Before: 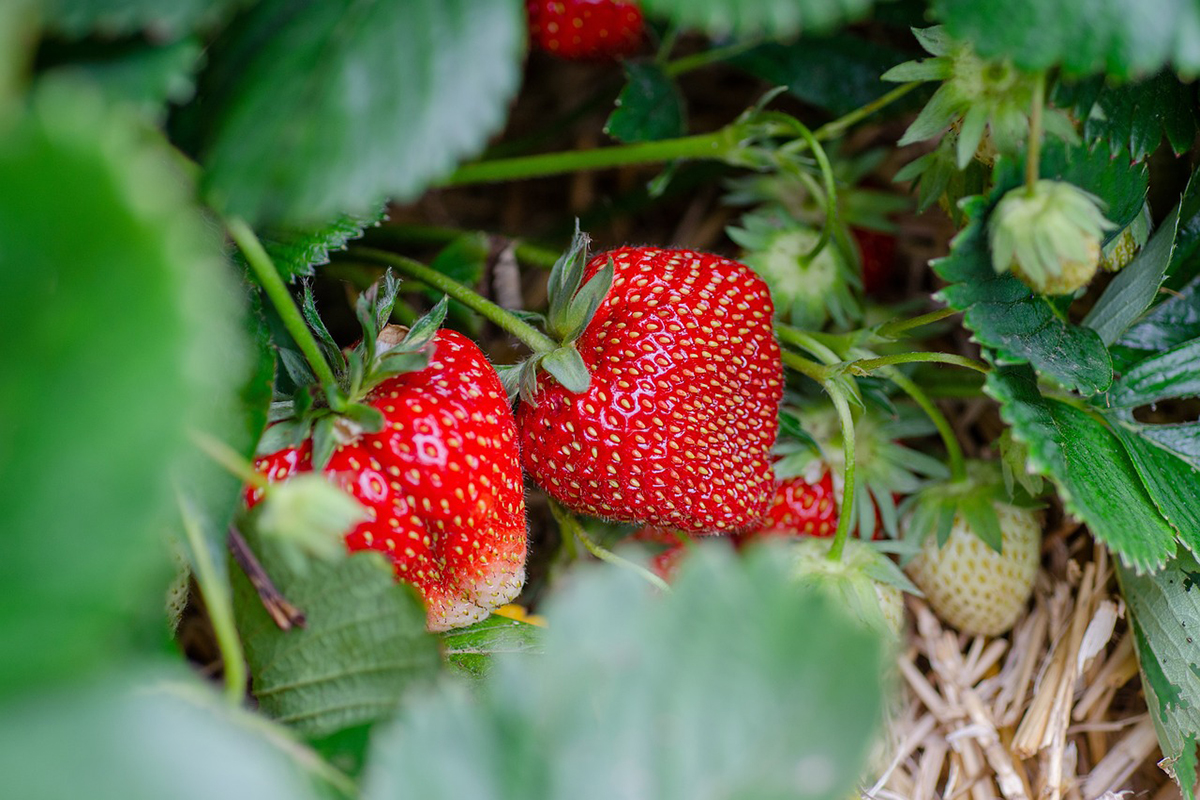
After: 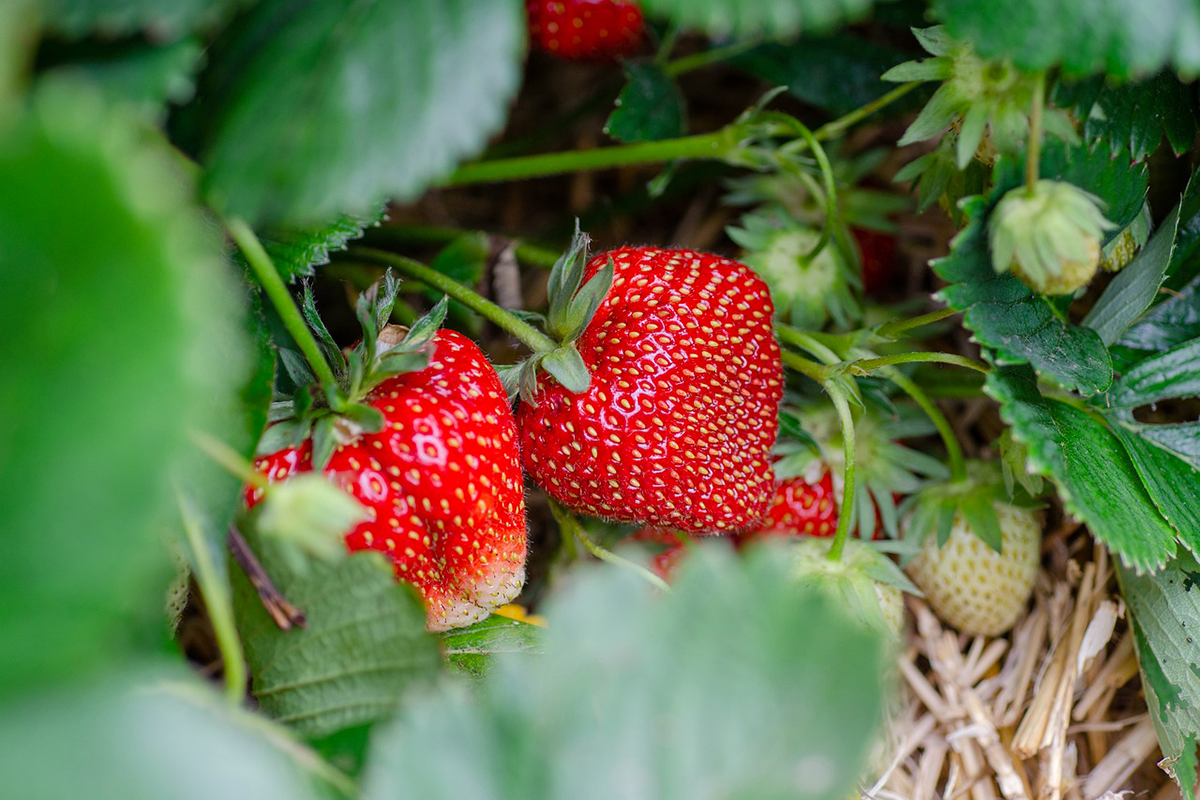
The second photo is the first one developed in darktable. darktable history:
color correction: highlights b* 3
levels: mode automatic
